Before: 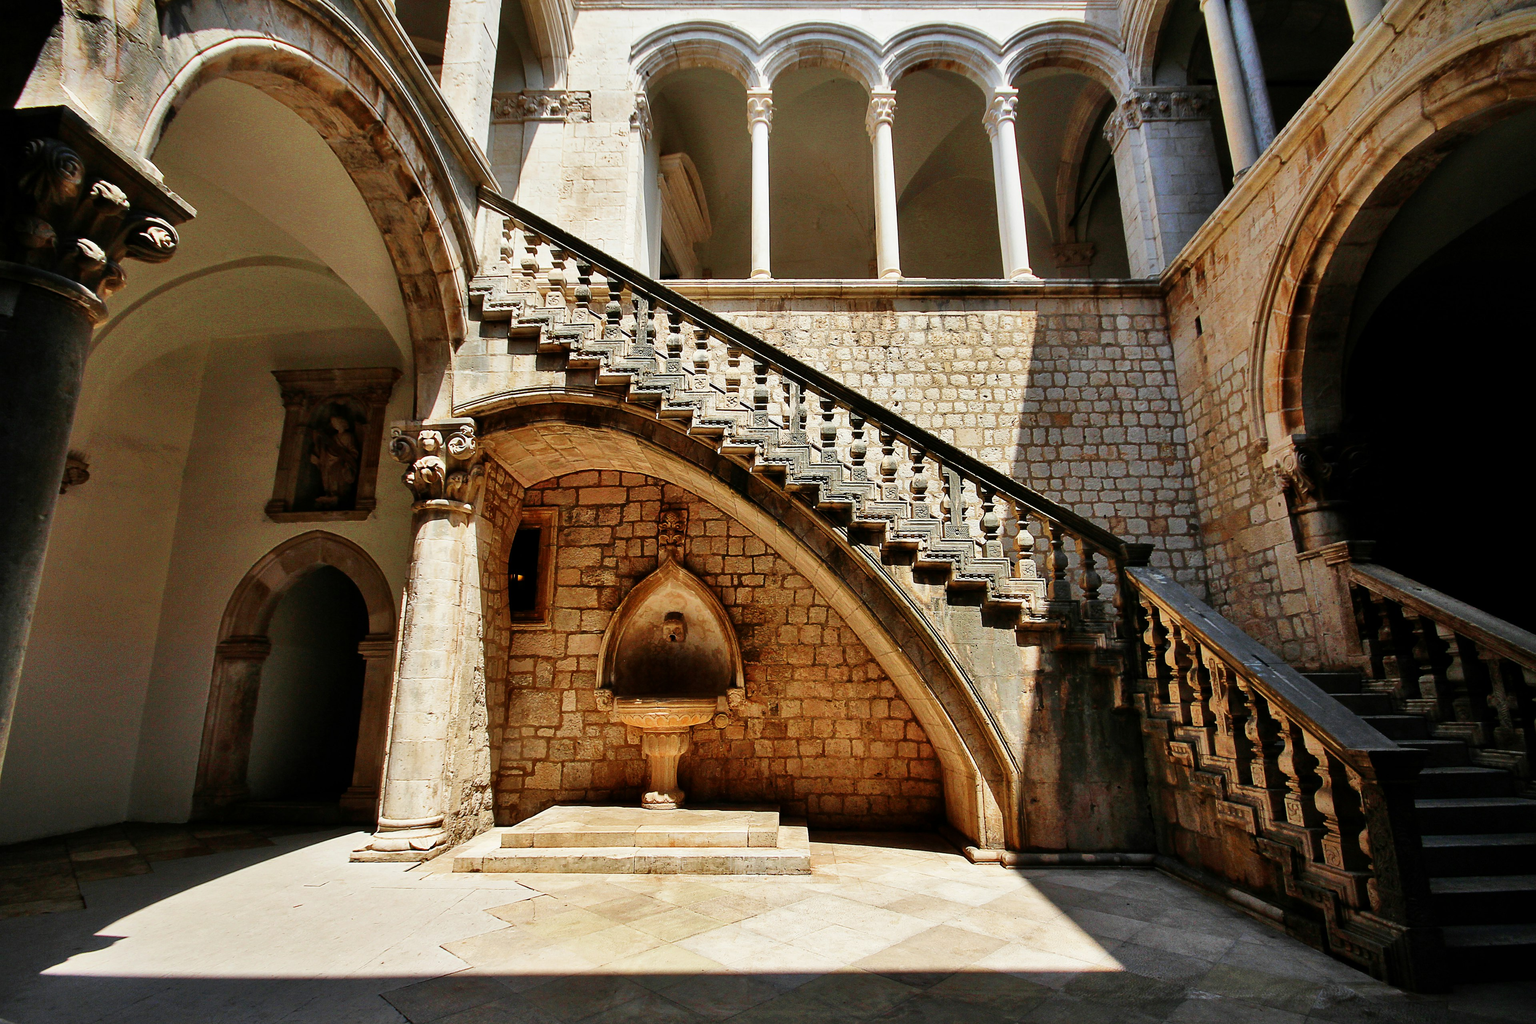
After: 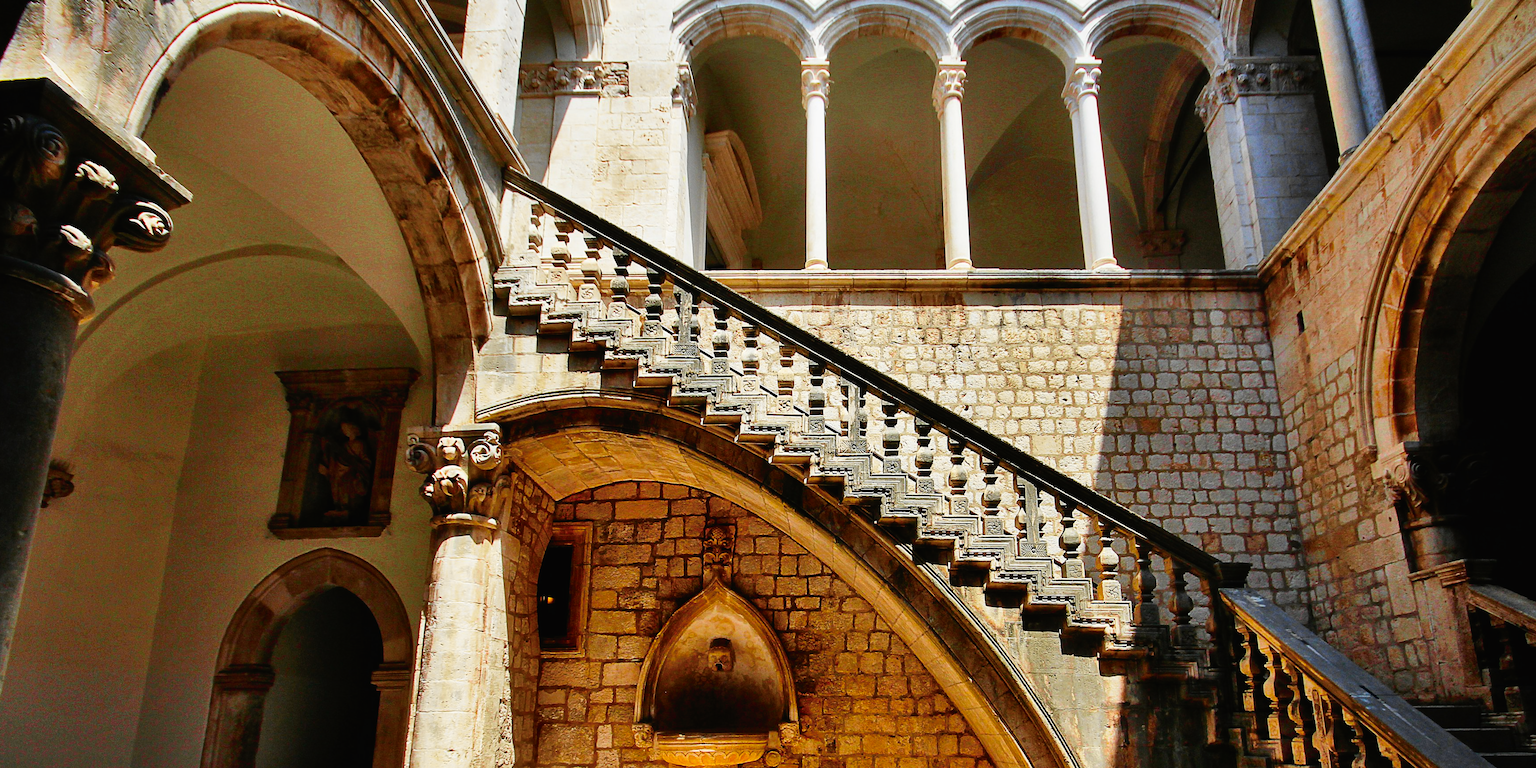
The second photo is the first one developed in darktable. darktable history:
tone curve: curves: ch0 [(0, 0.012) (0.056, 0.046) (0.218, 0.213) (0.606, 0.62) (0.82, 0.846) (1, 1)]; ch1 [(0, 0) (0.226, 0.261) (0.403, 0.437) (0.469, 0.472) (0.495, 0.499) (0.514, 0.504) (0.545, 0.555) (0.59, 0.598) (0.714, 0.733) (1, 1)]; ch2 [(0, 0) (0.269, 0.299) (0.459, 0.45) (0.498, 0.499) (0.523, 0.512) (0.568, 0.558) (0.634, 0.617) (0.702, 0.662) (0.781, 0.775) (1, 1)], color space Lab, independent channels, preserve colors none
color balance rgb: perceptual saturation grading › global saturation 30%, global vibrance 20%
crop: left 1.509%, top 3.452%, right 7.696%, bottom 28.452%
